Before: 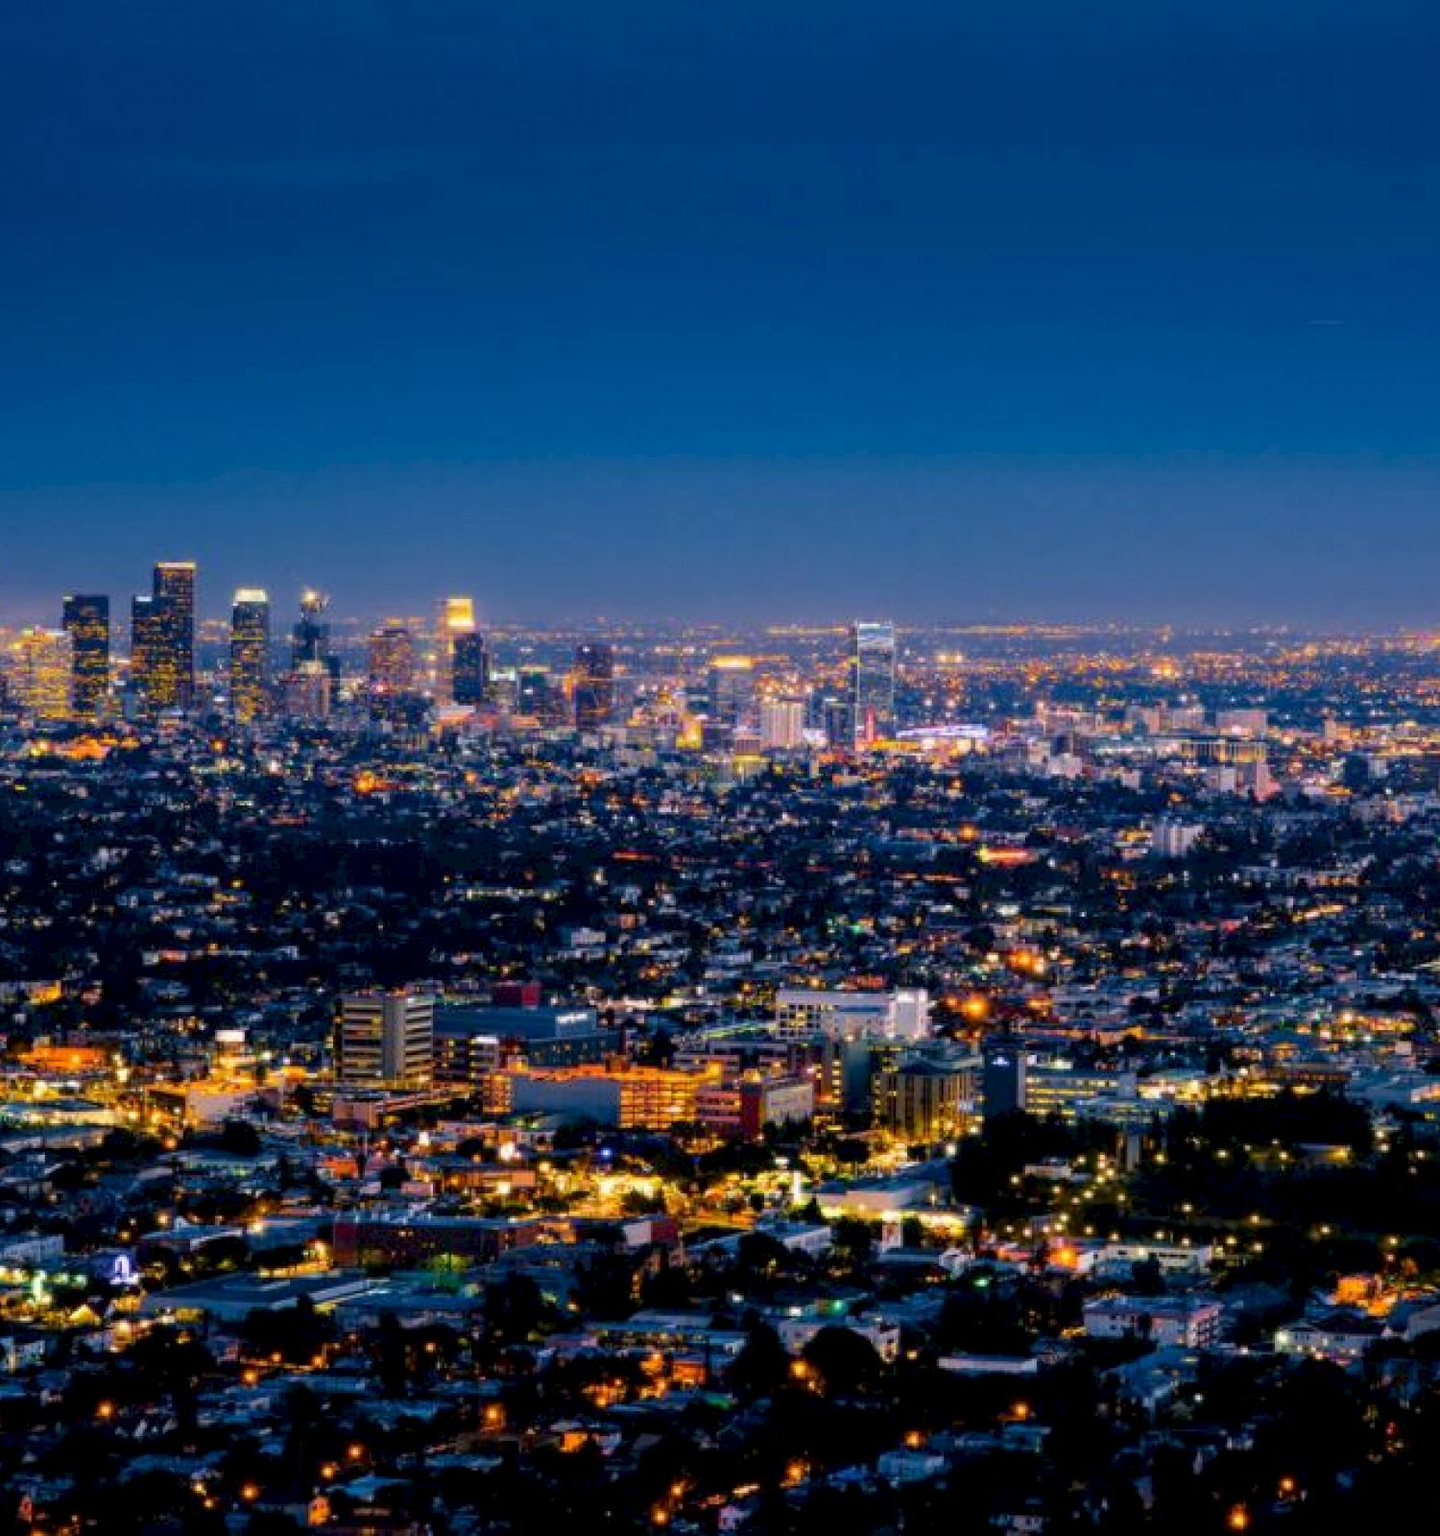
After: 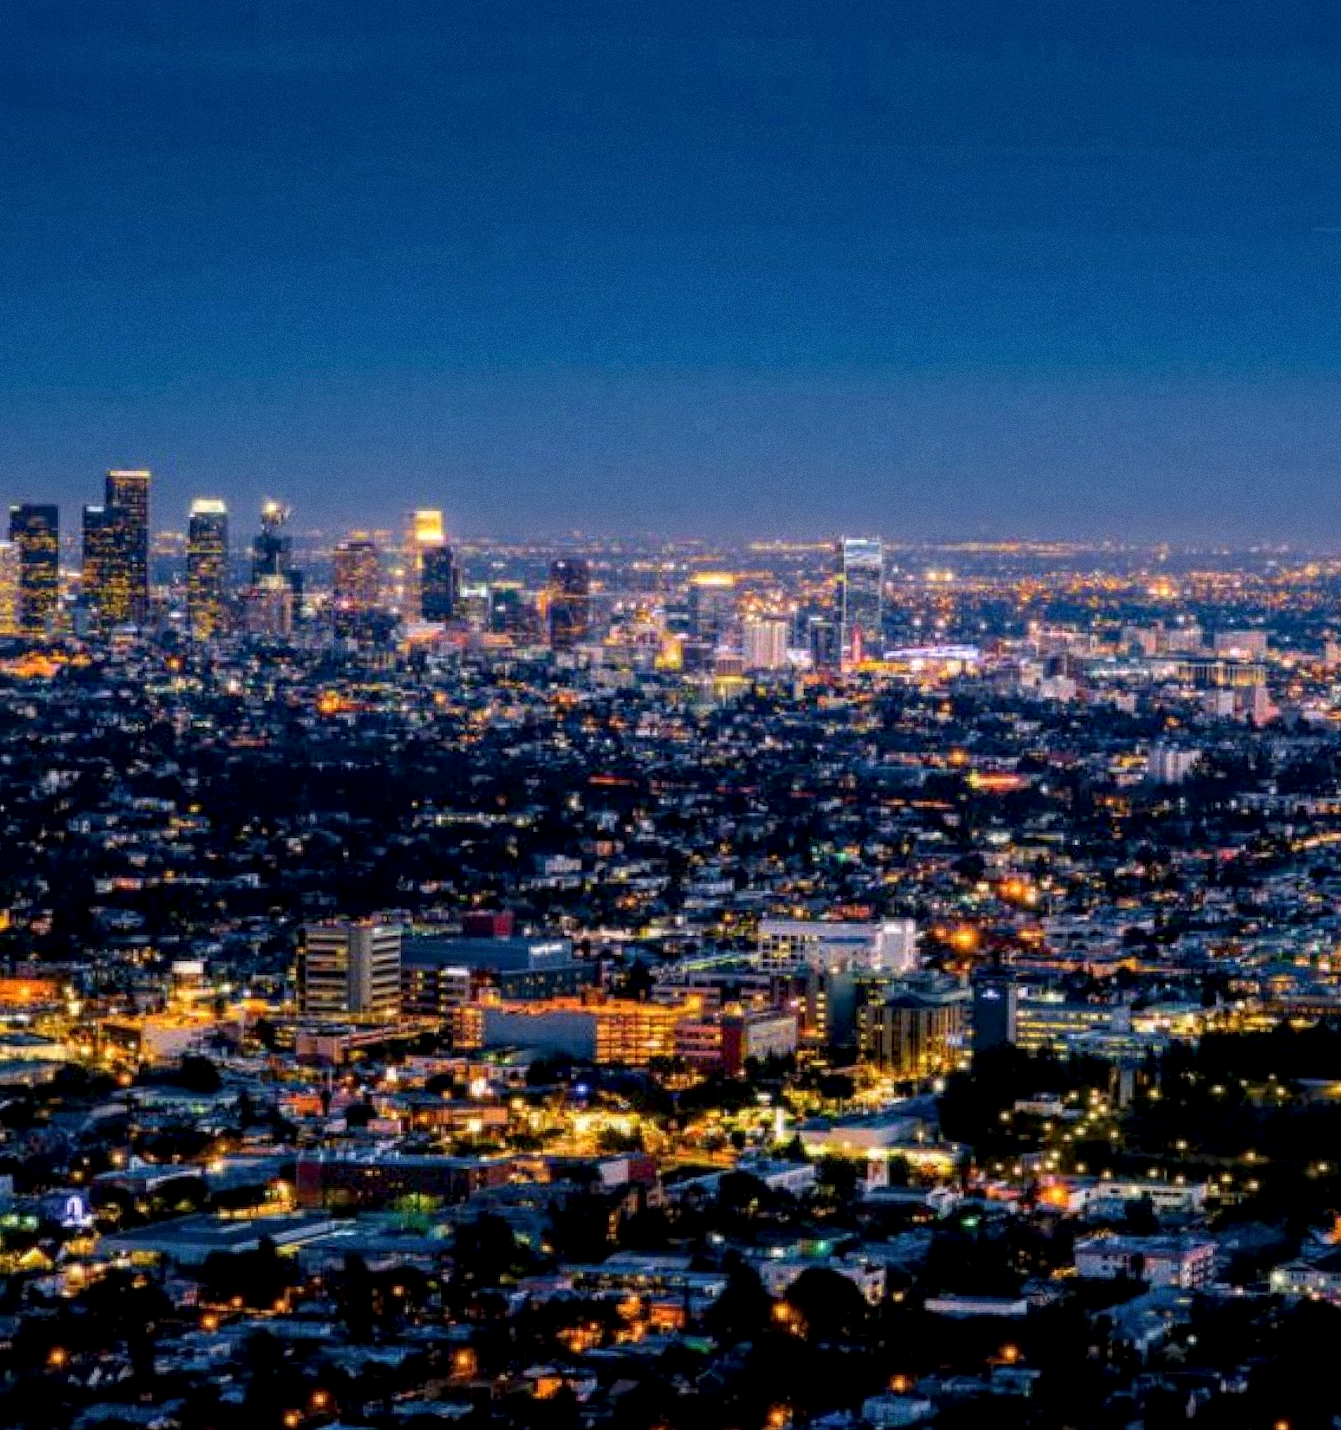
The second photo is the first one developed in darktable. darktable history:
local contrast: detail 130%
crop: left 3.305%, top 6.436%, right 6.389%, bottom 3.258%
exposure: exposure -0.041 EV, compensate highlight preservation false
grain: coarseness 0.47 ISO
rotate and perspective: rotation 0.174°, lens shift (vertical) 0.013, lens shift (horizontal) 0.019, shear 0.001, automatic cropping original format, crop left 0.007, crop right 0.991, crop top 0.016, crop bottom 0.997
